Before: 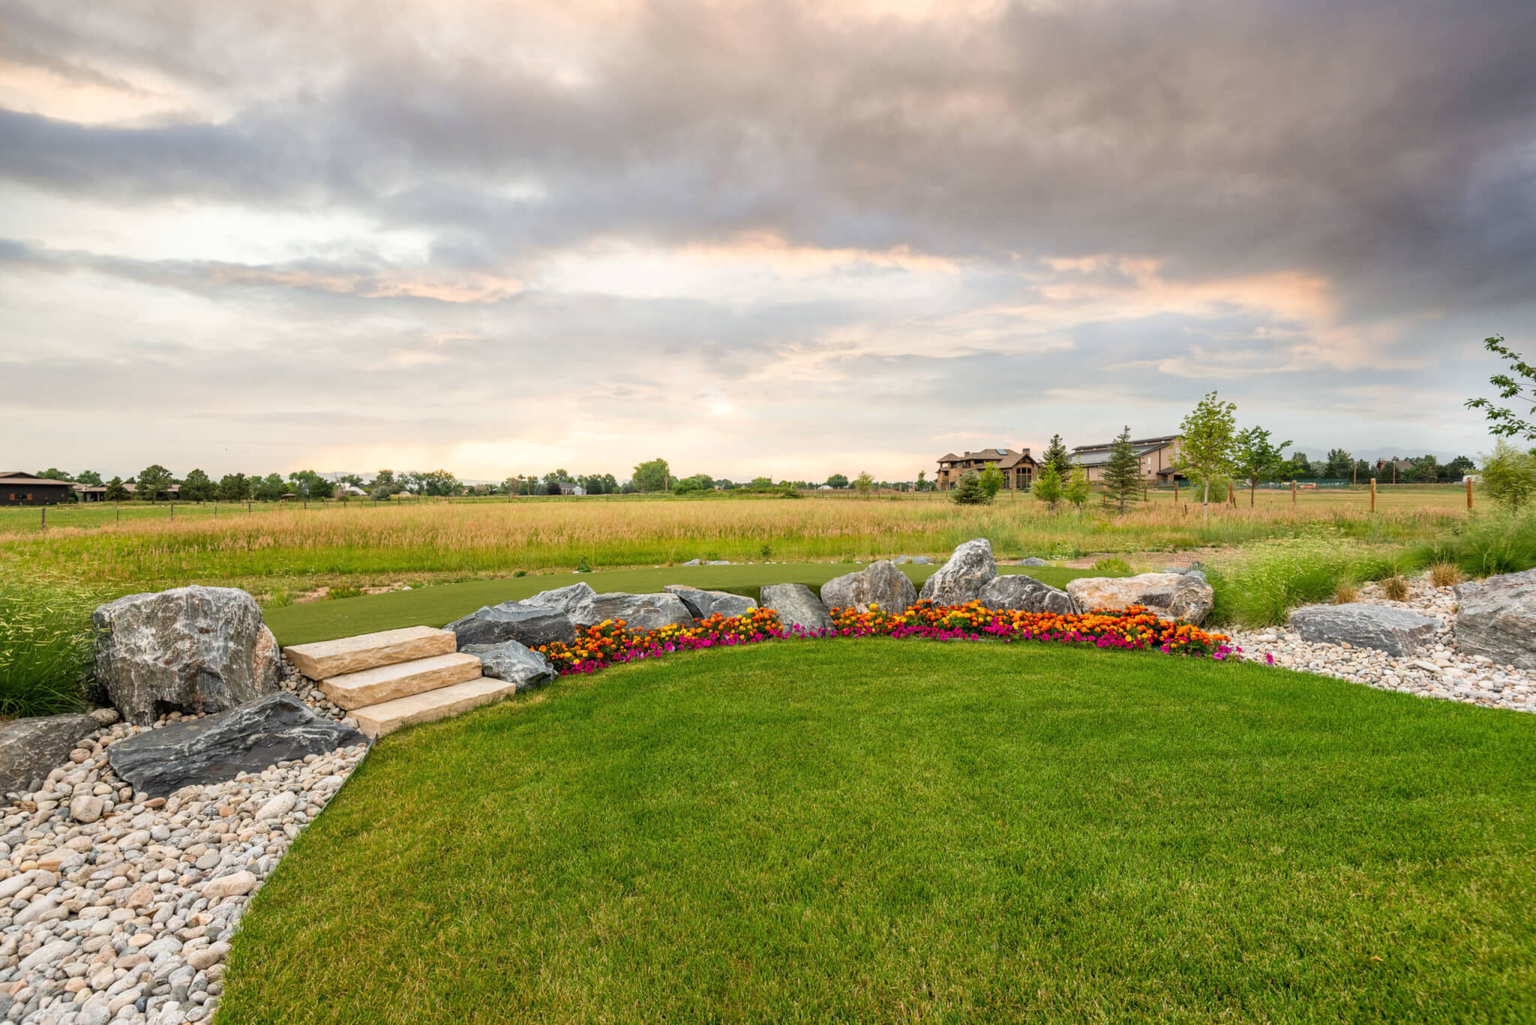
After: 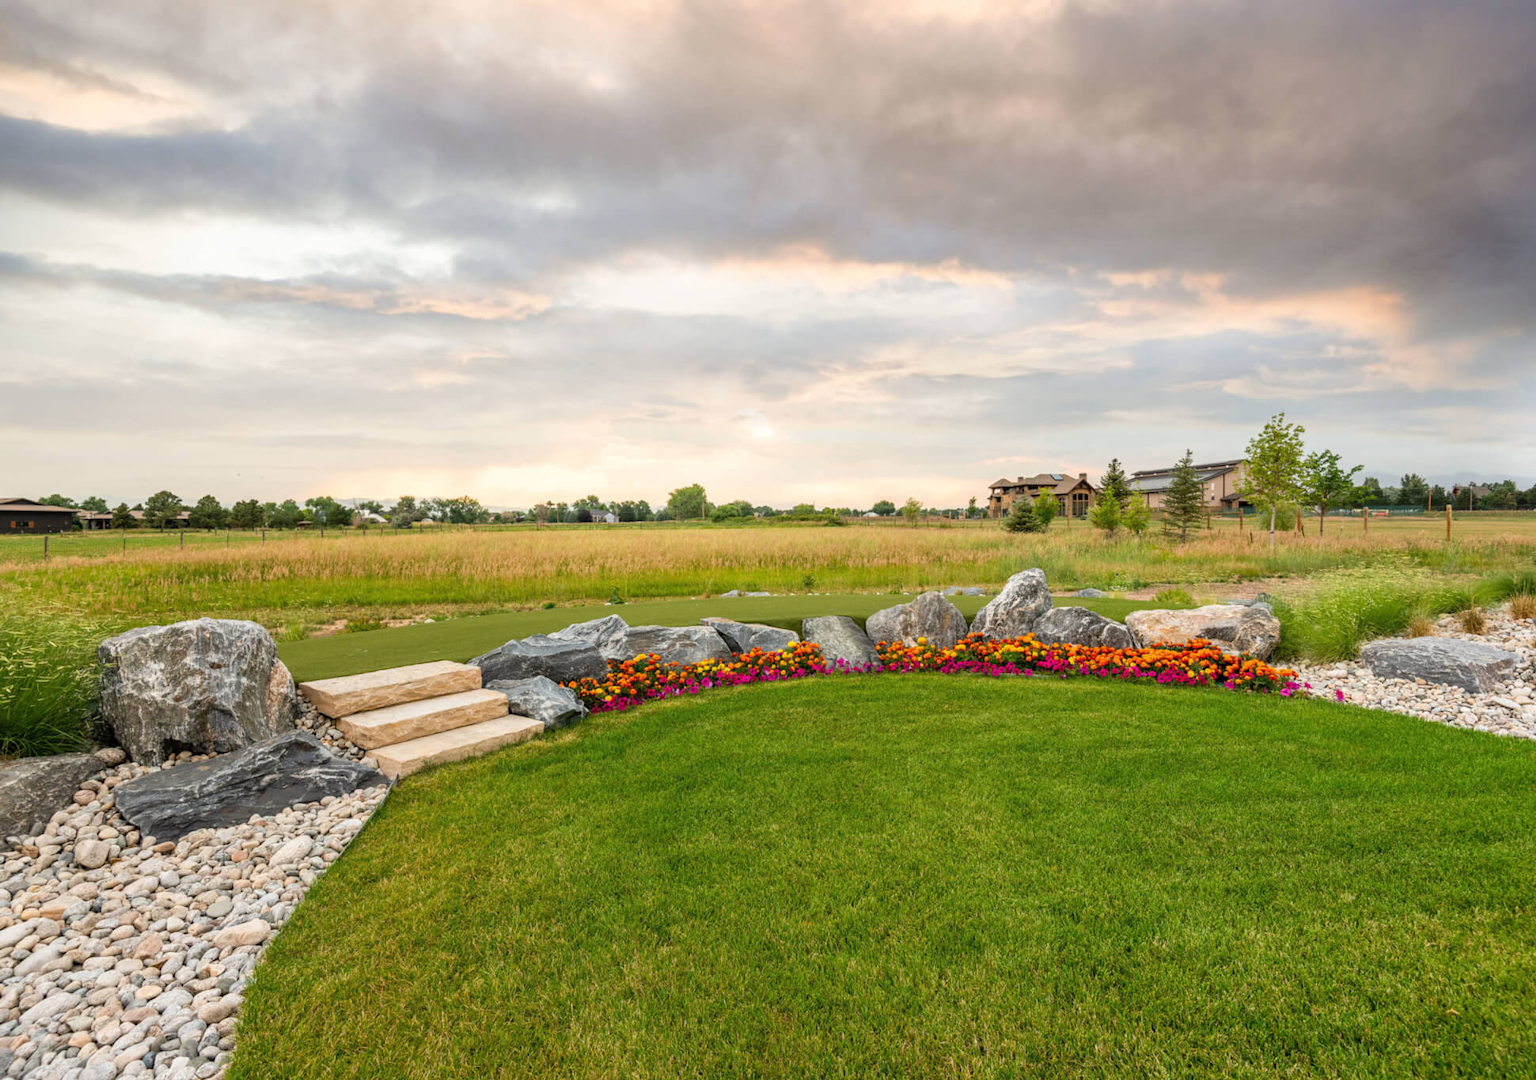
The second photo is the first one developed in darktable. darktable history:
crop and rotate: right 5.214%
